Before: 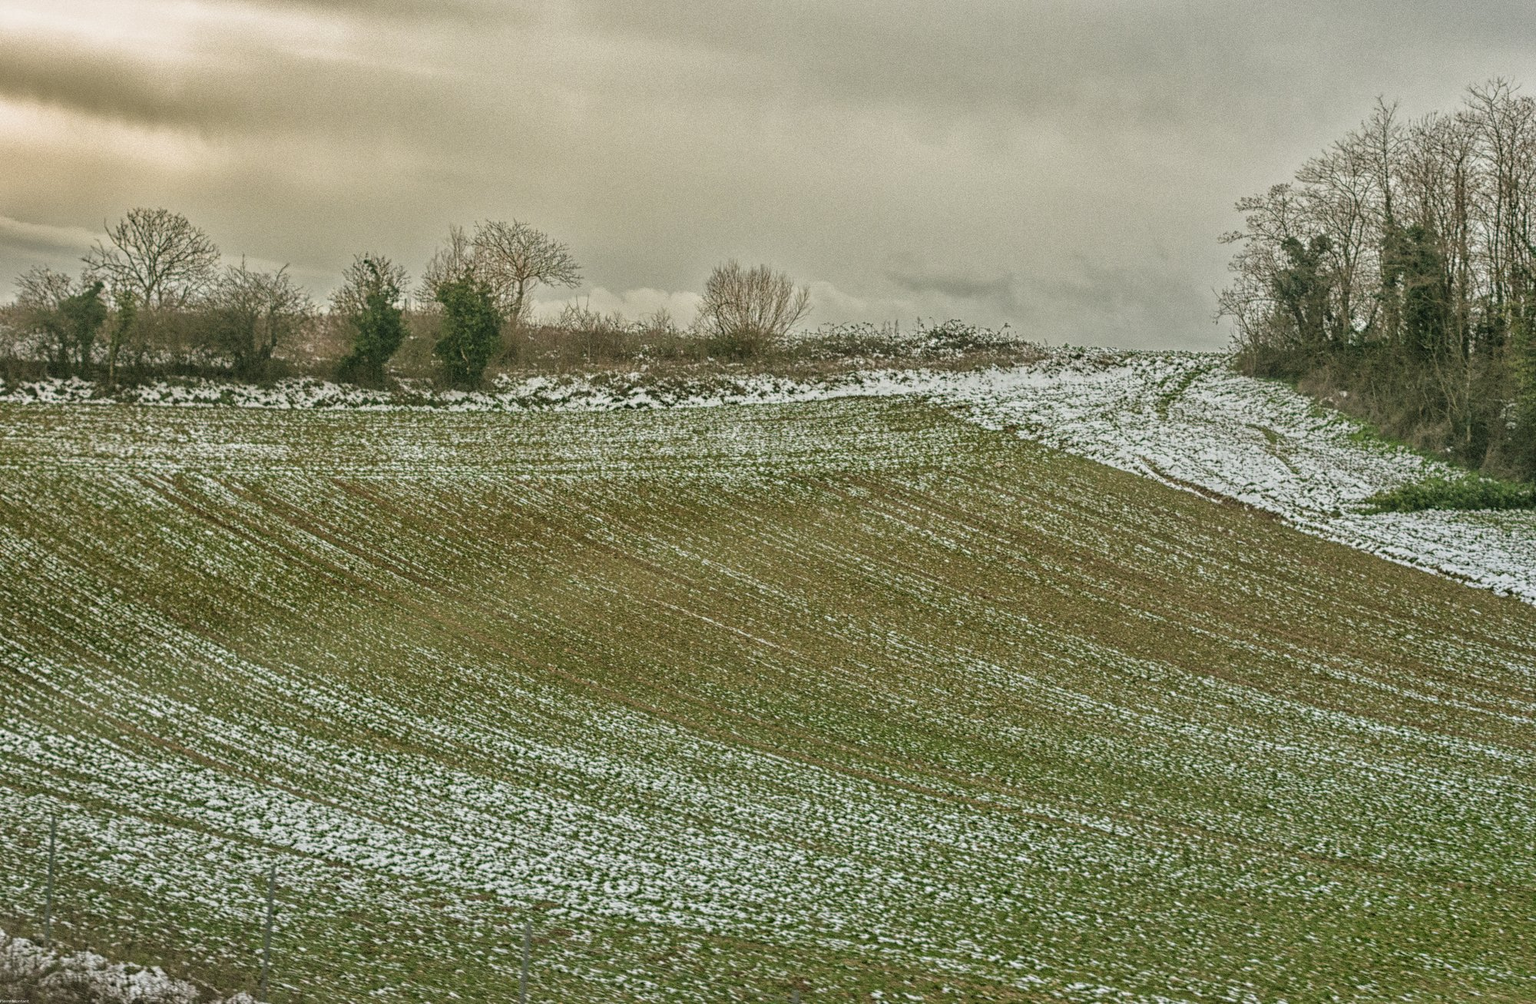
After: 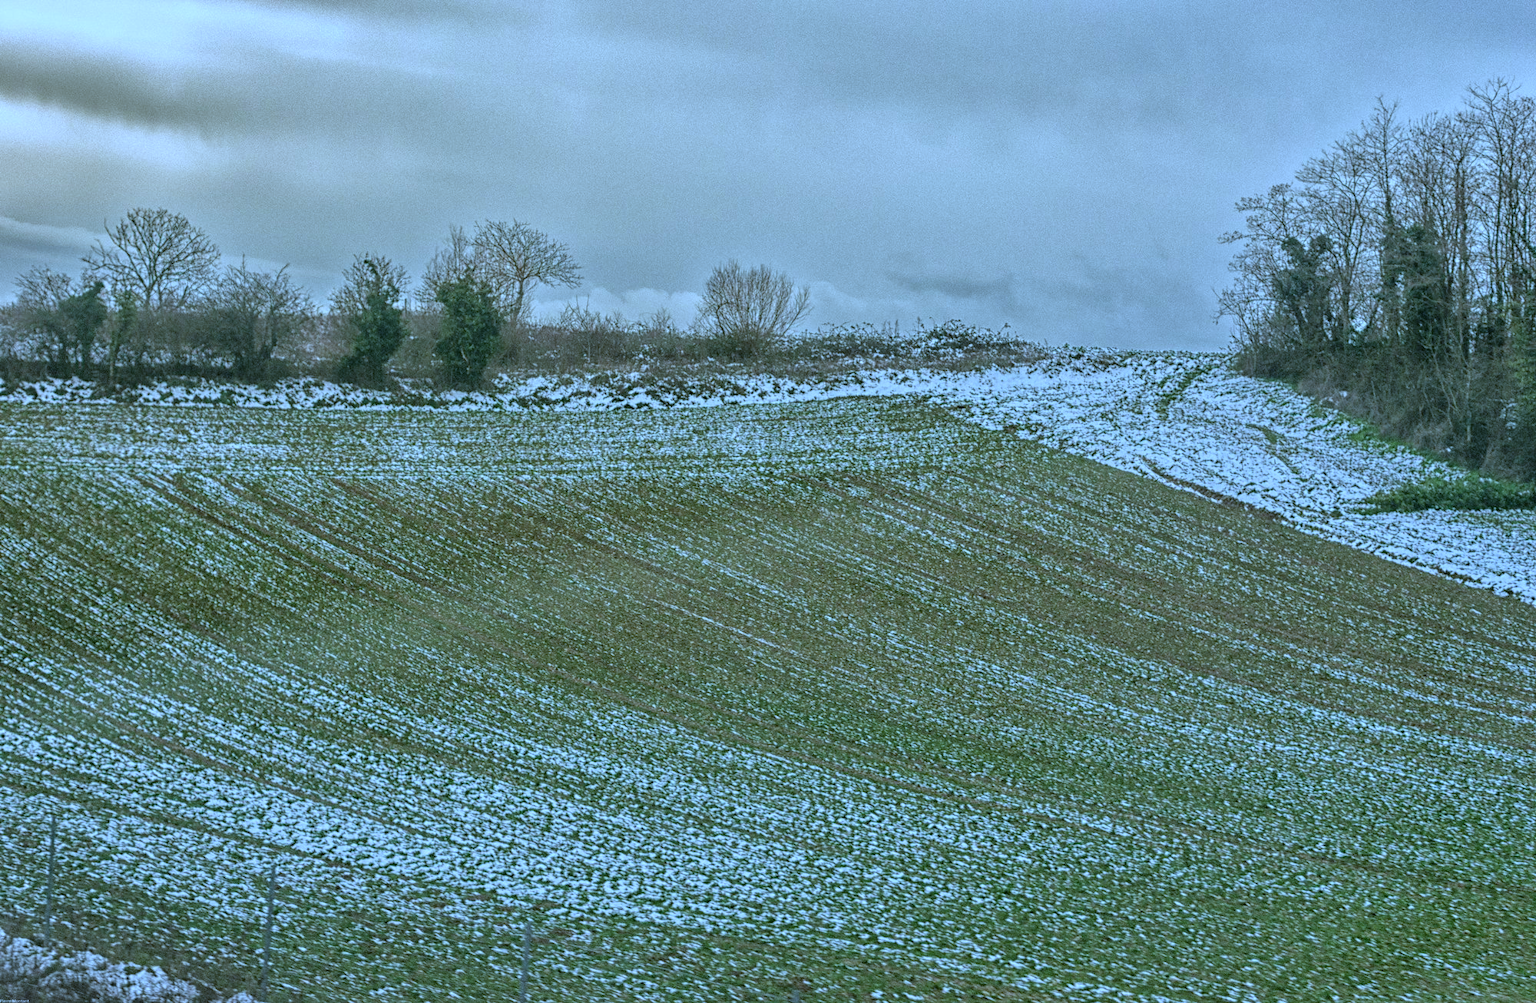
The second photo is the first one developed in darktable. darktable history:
white balance: red 0.871, blue 1.249
color calibration: illuminant Planckian (black body), x 0.378, y 0.375, temperature 4065 K
